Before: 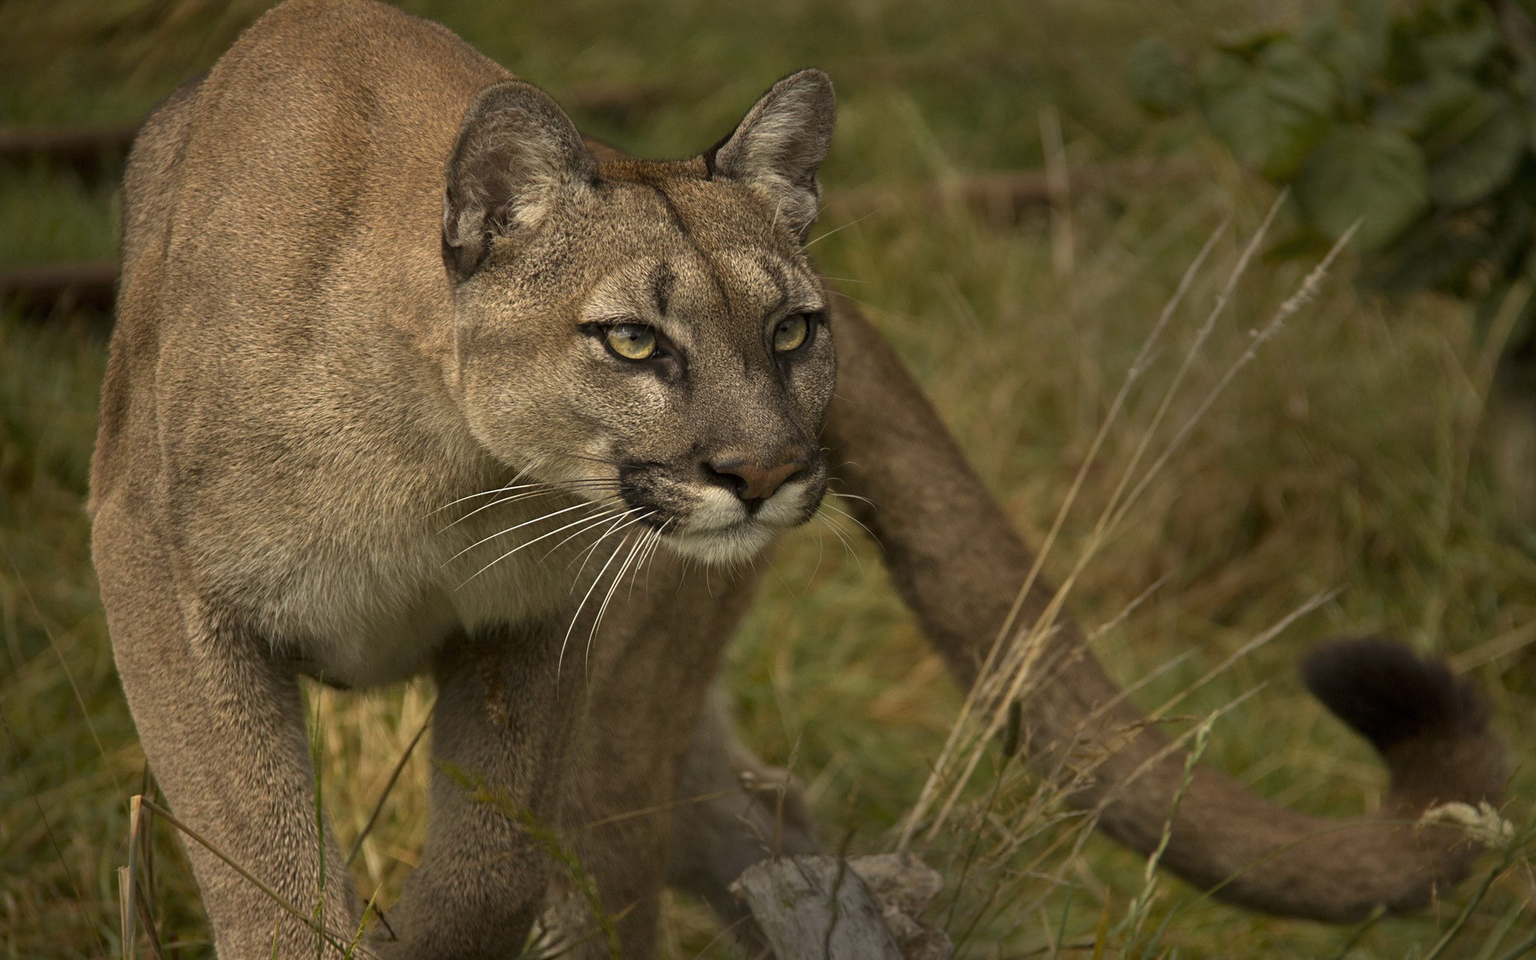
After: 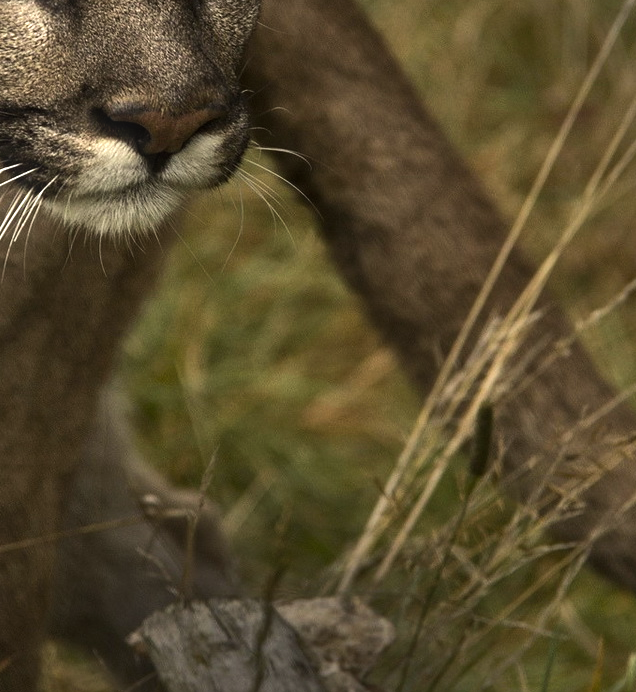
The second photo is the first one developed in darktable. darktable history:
bloom: size 5%, threshold 95%, strength 15%
crop: left 40.878%, top 39.176%, right 25.993%, bottom 3.081%
tone equalizer: -8 EV -0.75 EV, -7 EV -0.7 EV, -6 EV -0.6 EV, -5 EV -0.4 EV, -3 EV 0.4 EV, -2 EV 0.6 EV, -1 EV 0.7 EV, +0 EV 0.75 EV, edges refinement/feathering 500, mask exposure compensation -1.57 EV, preserve details no
